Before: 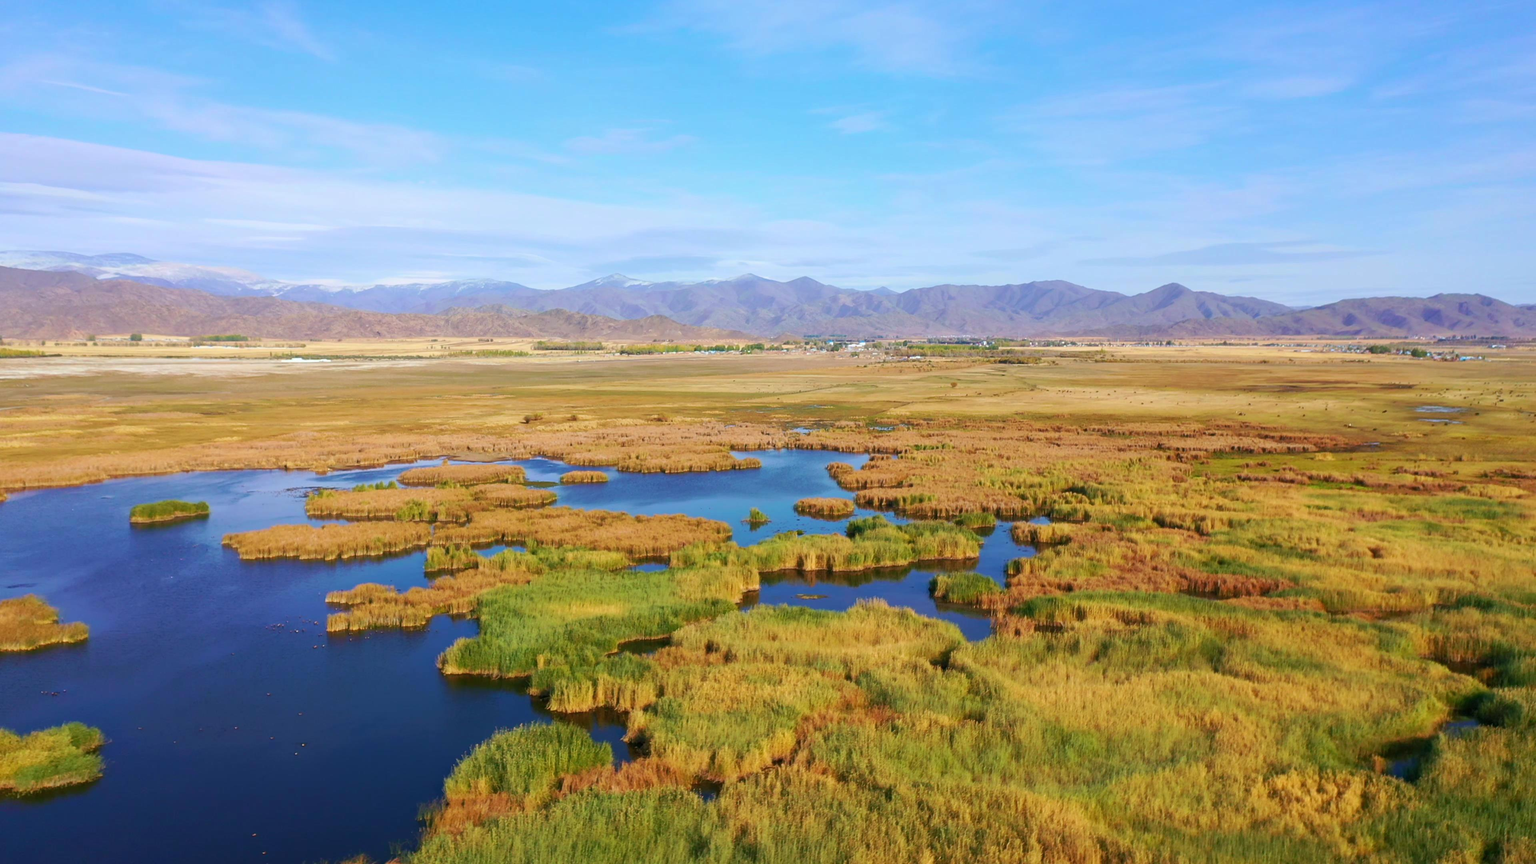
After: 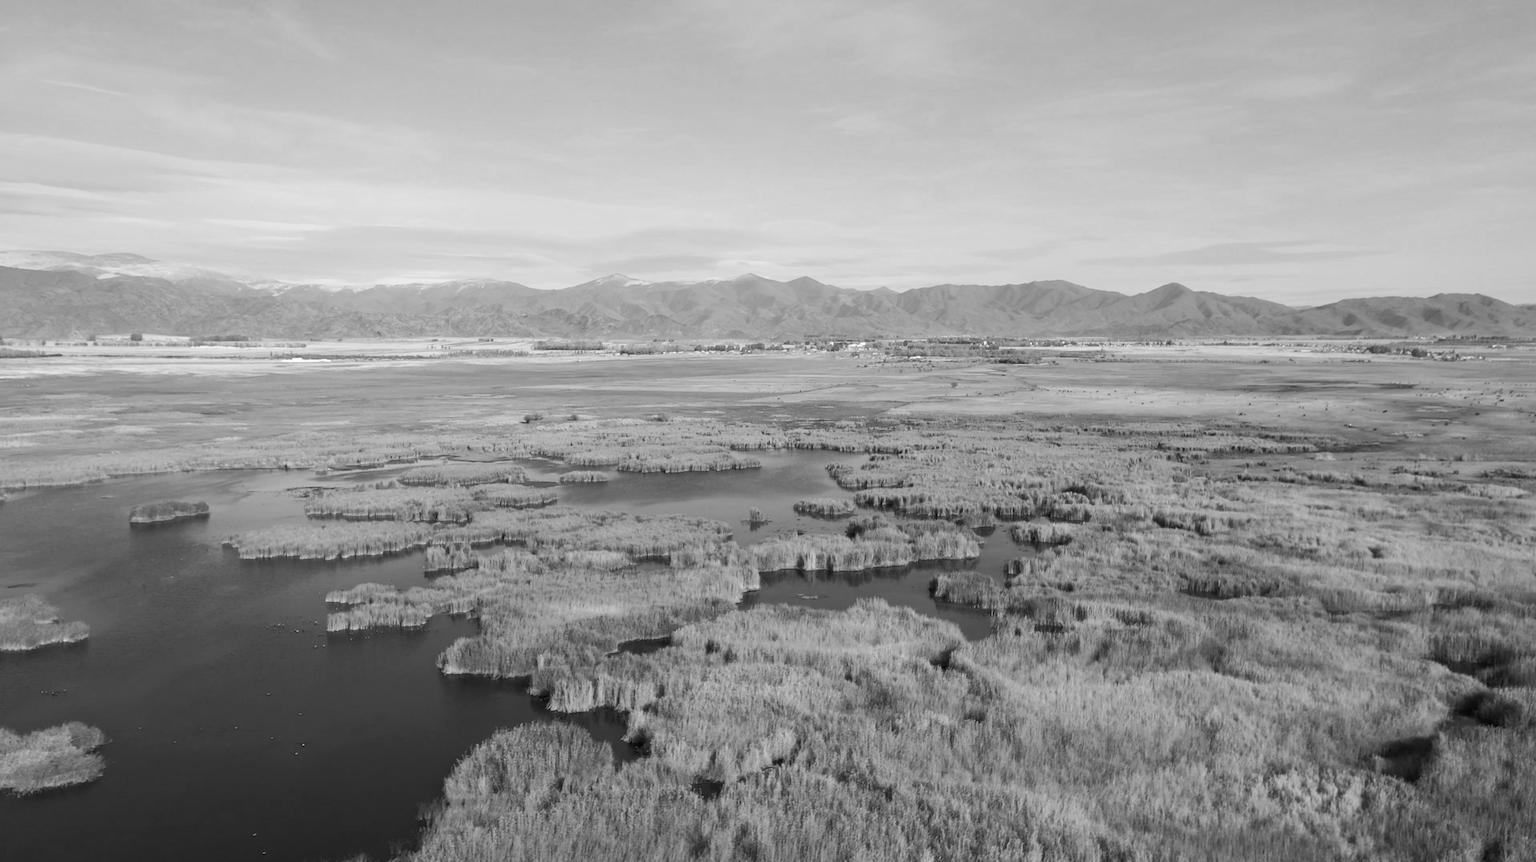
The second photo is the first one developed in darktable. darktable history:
contrast brightness saturation: saturation -1
crop: top 0.05%, bottom 0.098%
